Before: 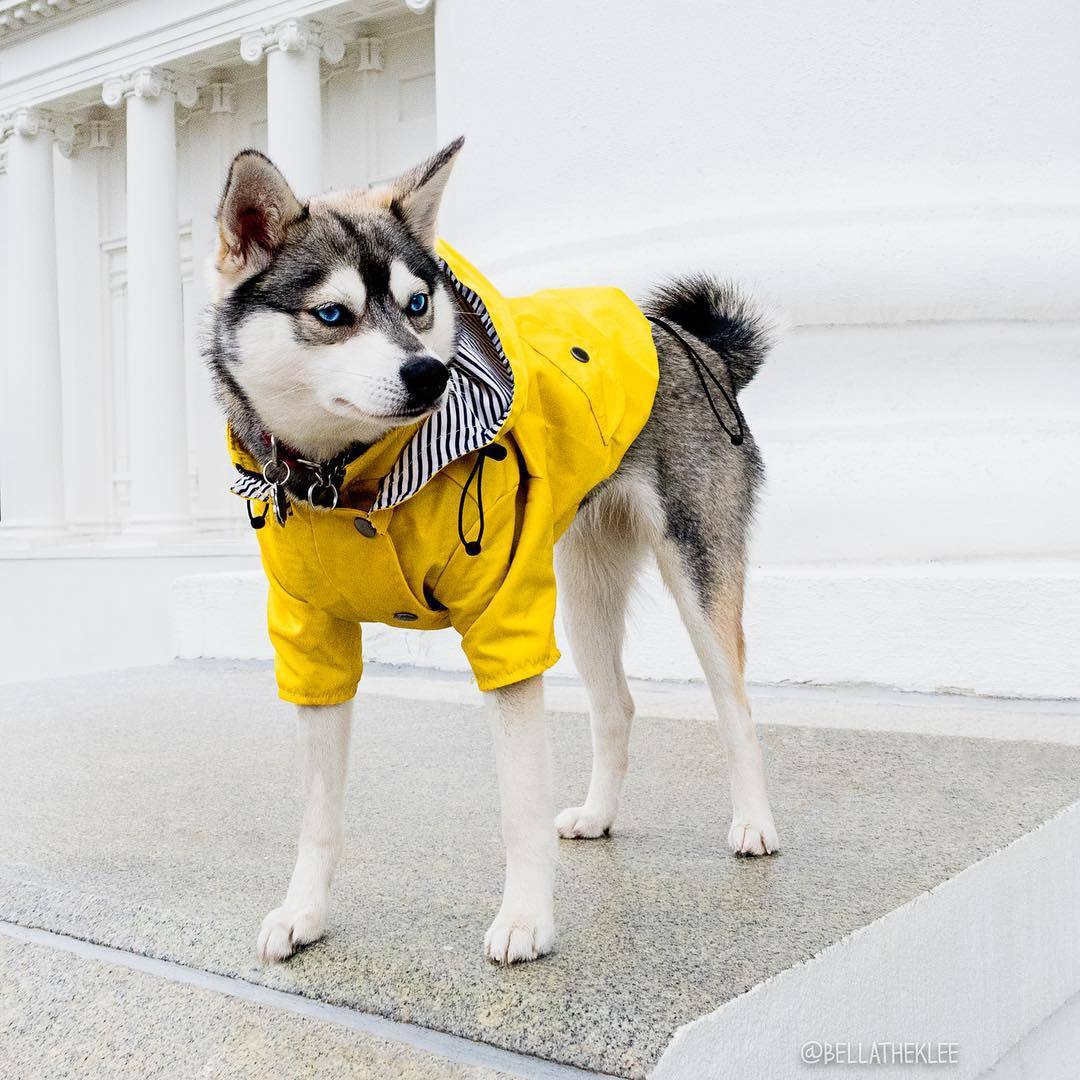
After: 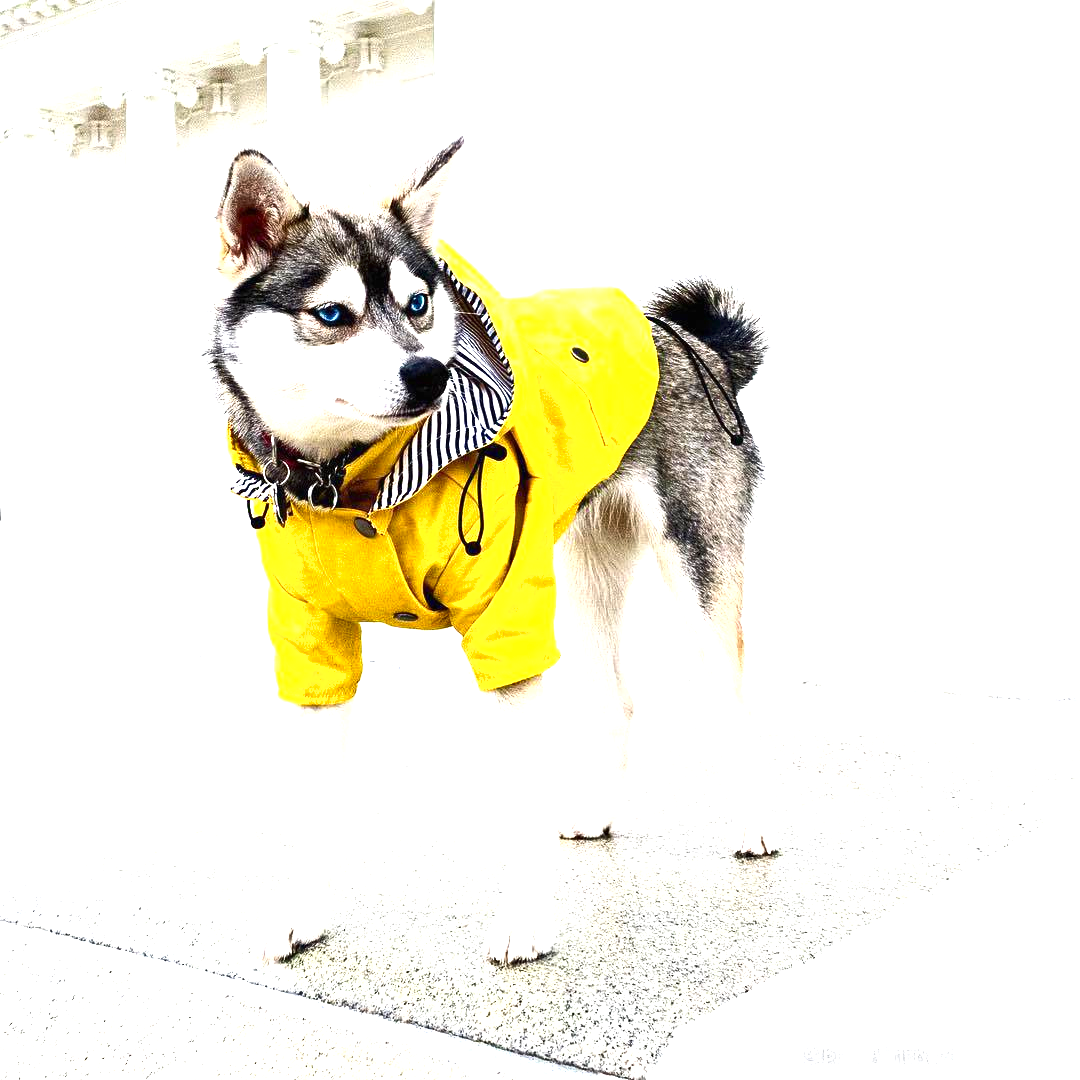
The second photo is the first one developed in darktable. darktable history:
shadows and highlights: shadows 37.27, highlights -28.18, soften with gaussian
exposure: black level correction 0, exposure 1.379 EV, compensate exposure bias true, compensate highlight preservation false
